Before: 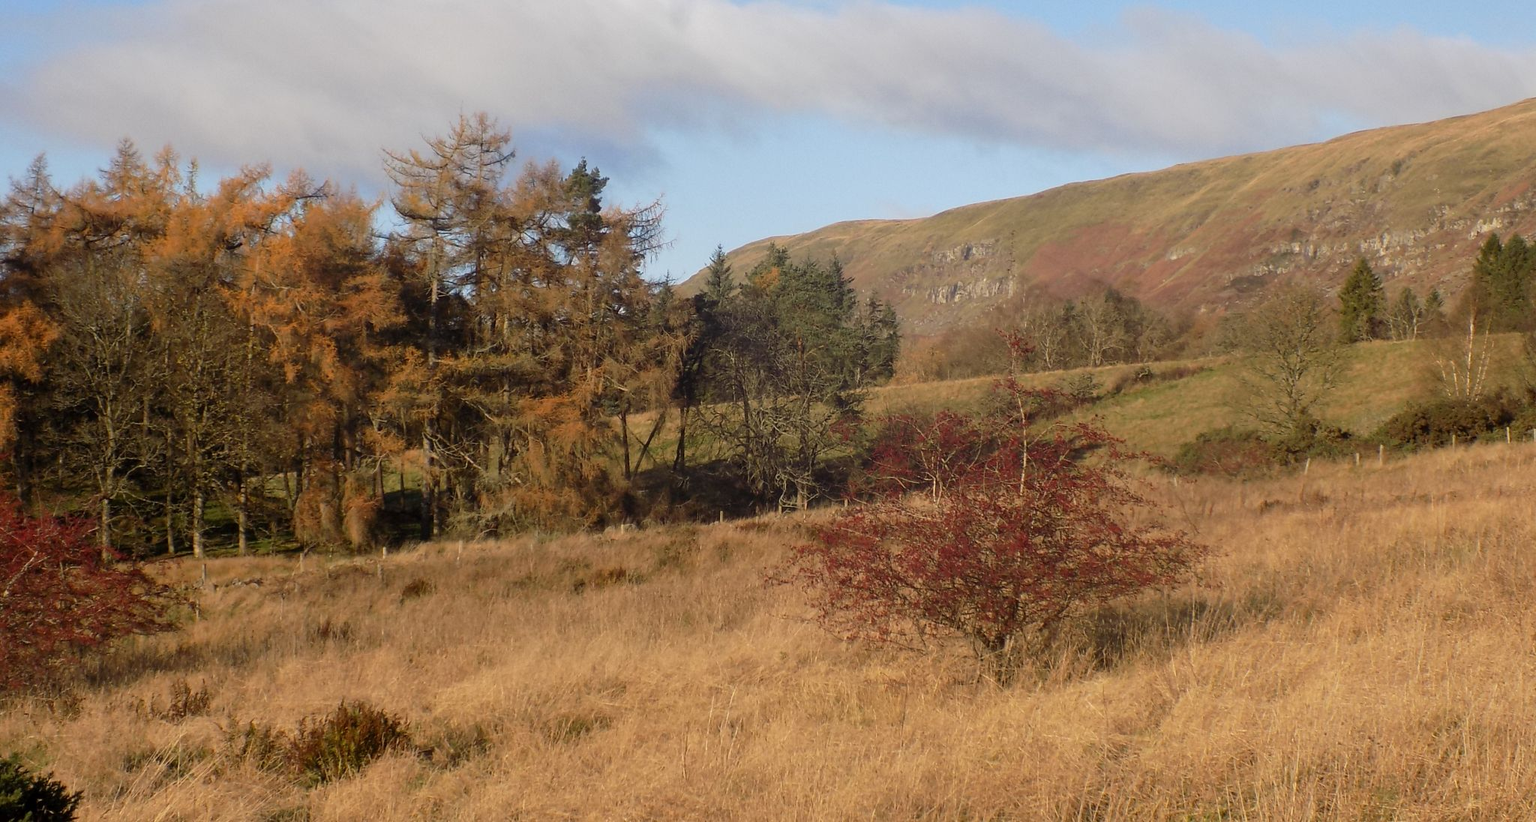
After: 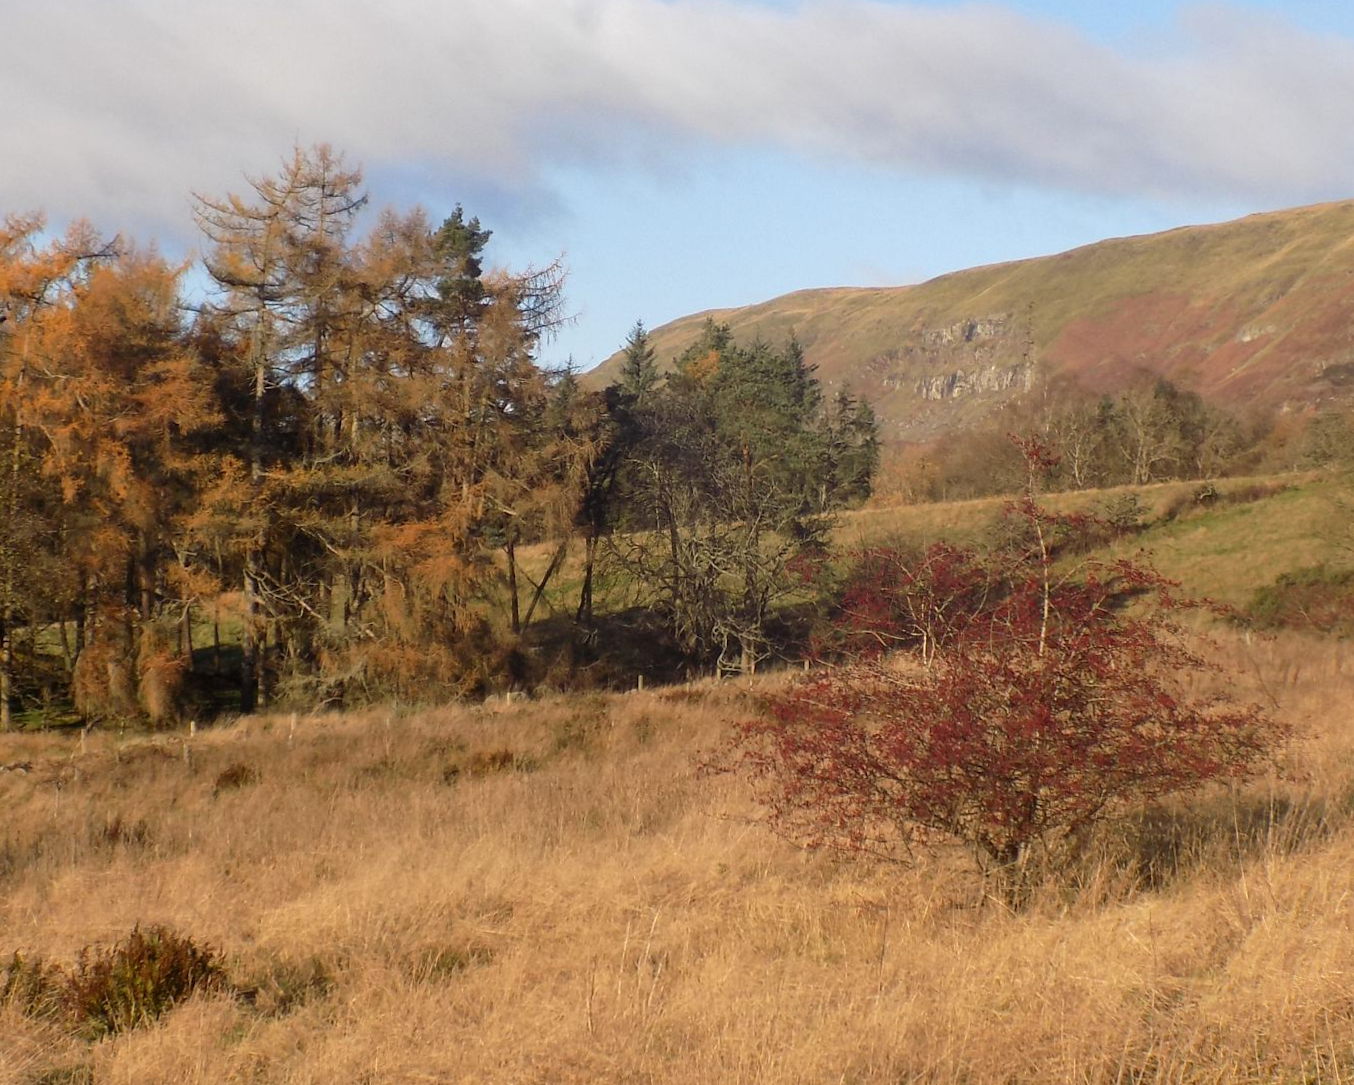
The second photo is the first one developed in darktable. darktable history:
exposure: exposure 0.2 EV, compensate highlight preservation false
rotate and perspective: rotation 0.192°, lens shift (horizontal) -0.015, crop left 0.005, crop right 0.996, crop top 0.006, crop bottom 0.99
crop and rotate: left 15.055%, right 18.278%
